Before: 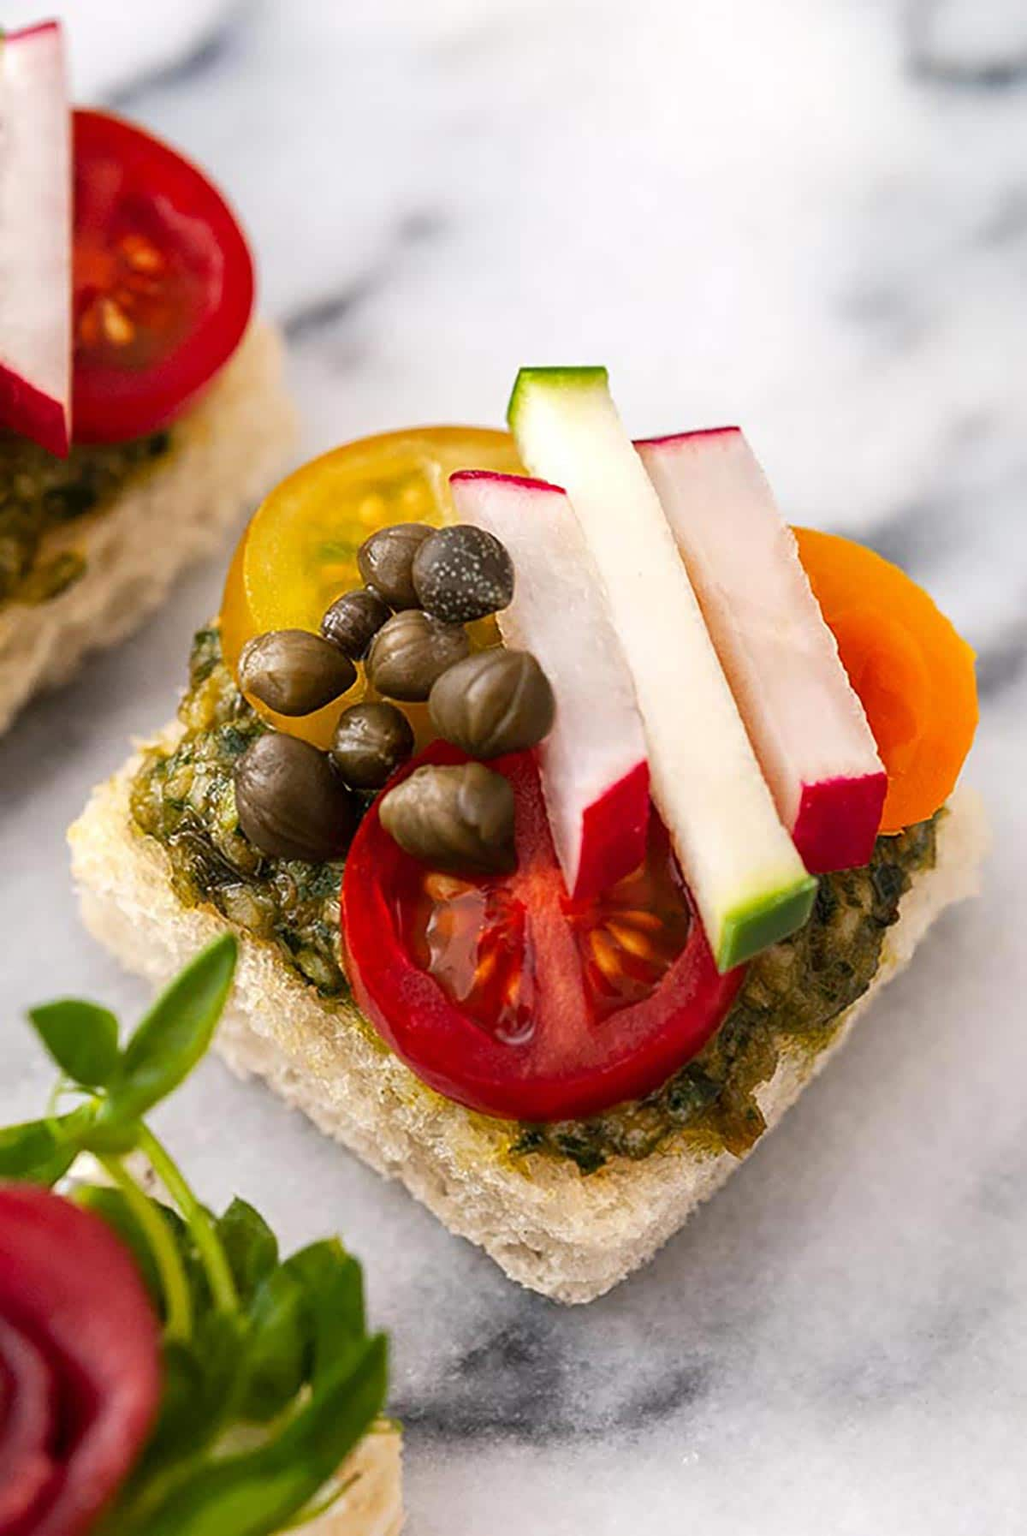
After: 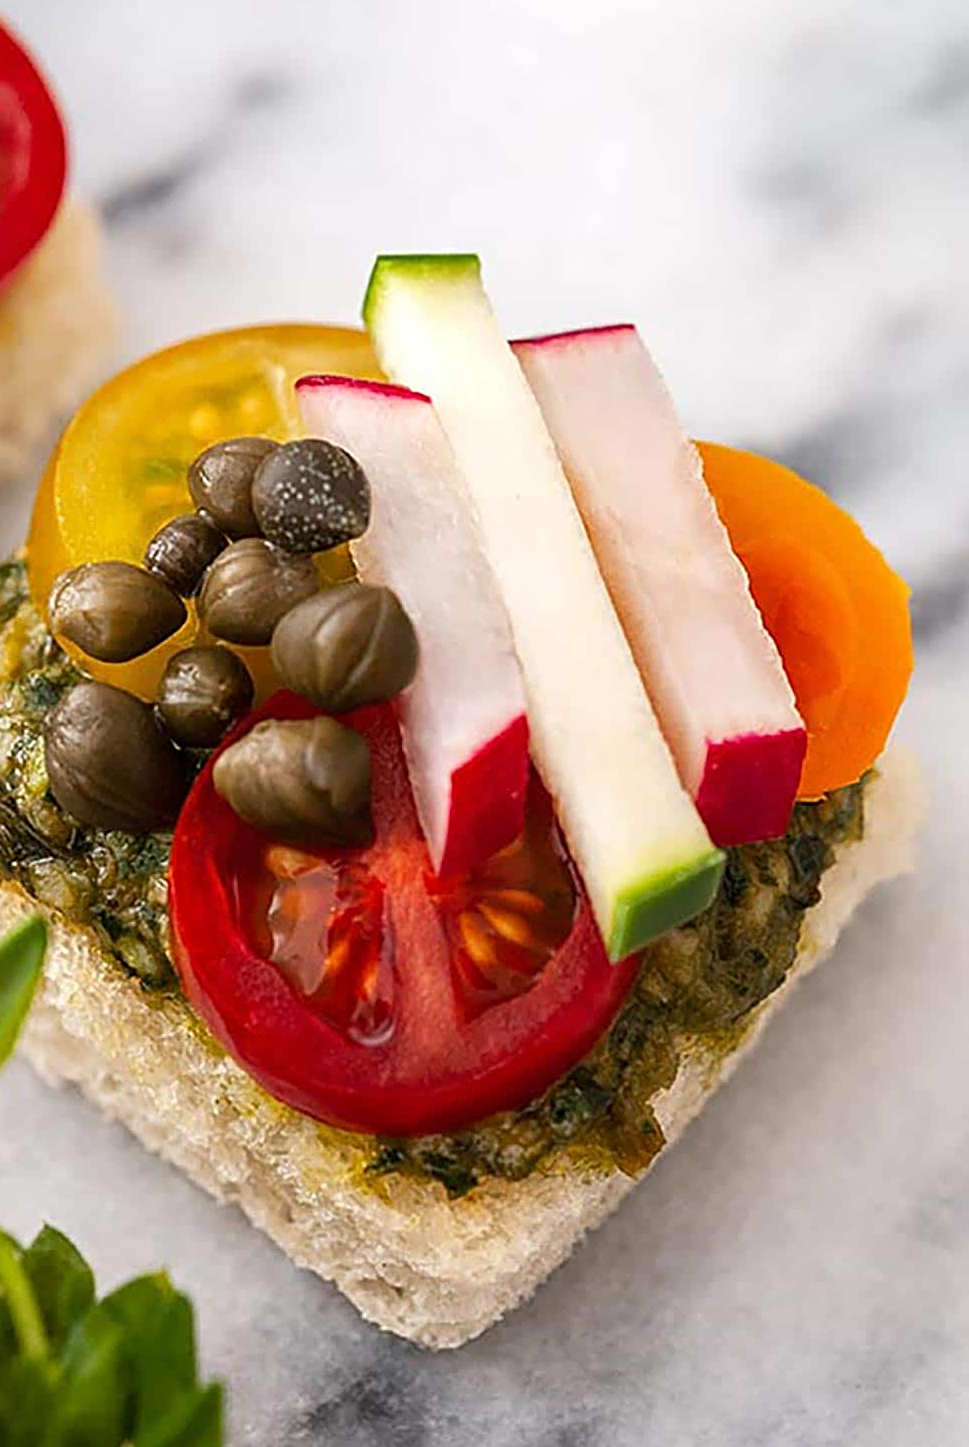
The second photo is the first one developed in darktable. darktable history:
crop: left 19.241%, top 9.753%, right 0%, bottom 9.581%
sharpen: radius 2.212, amount 0.385, threshold 0.216
